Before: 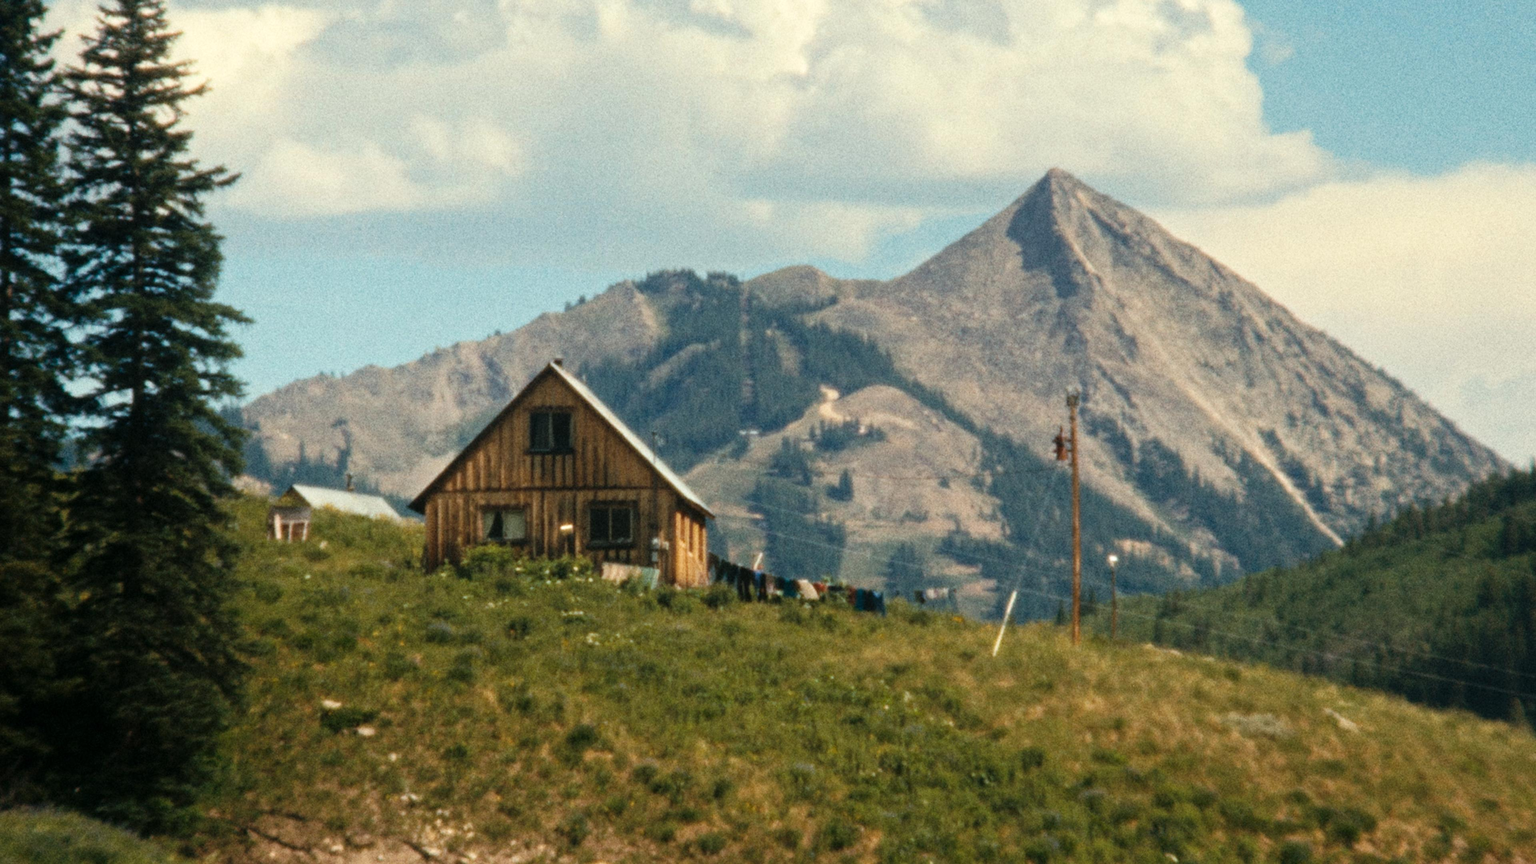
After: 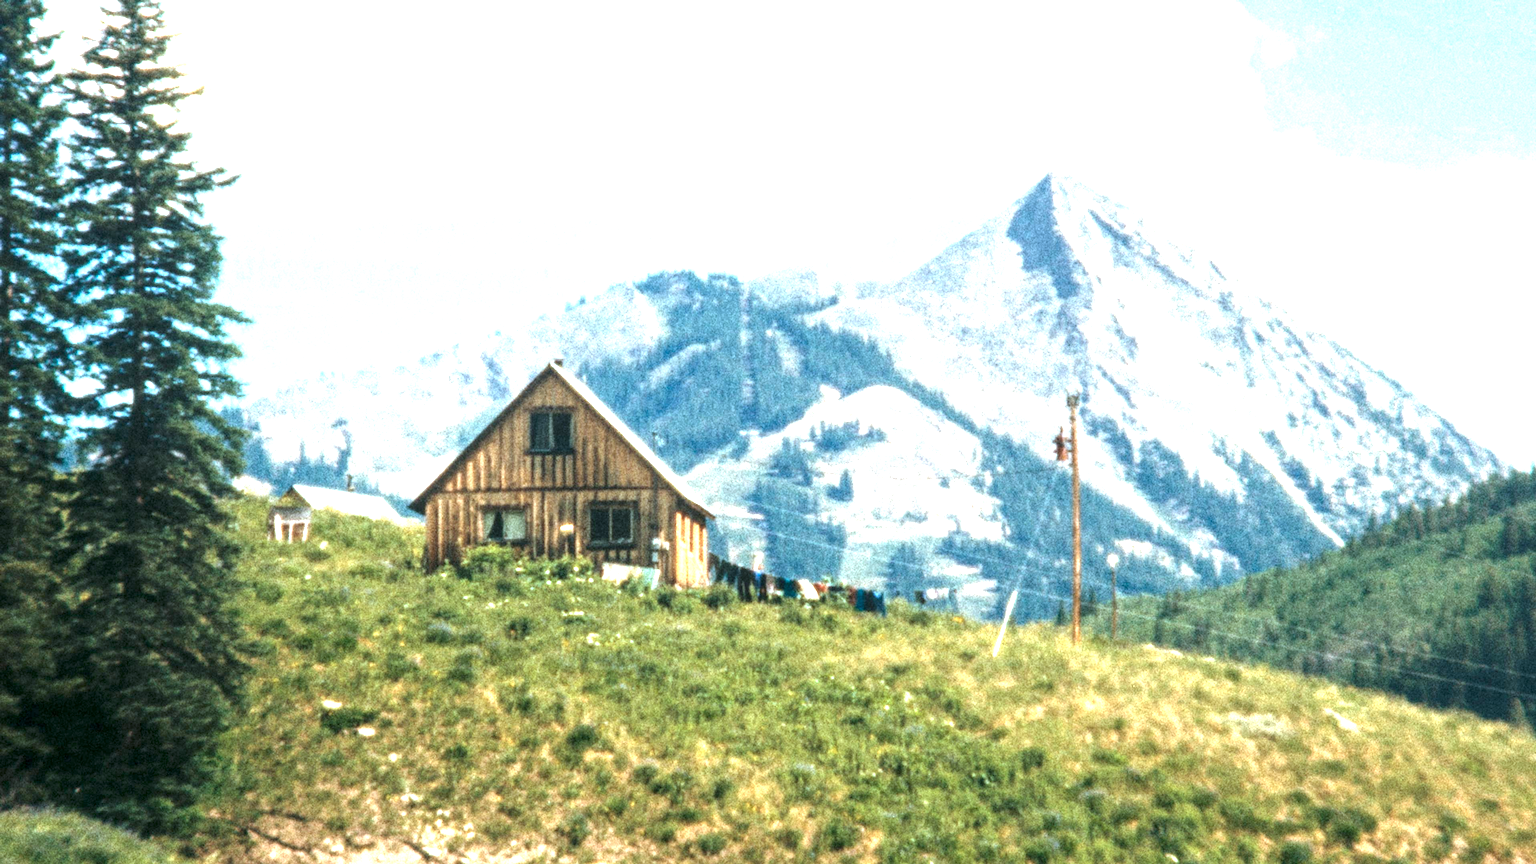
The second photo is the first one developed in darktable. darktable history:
local contrast: detail 130%
exposure: black level correction 0, exposure 1.89 EV, compensate highlight preservation false
color calibration: illuminant Planckian (black body), x 0.378, y 0.375, temperature 4037.64 K
base curve: preserve colors none
contrast brightness saturation: saturation -0.049
